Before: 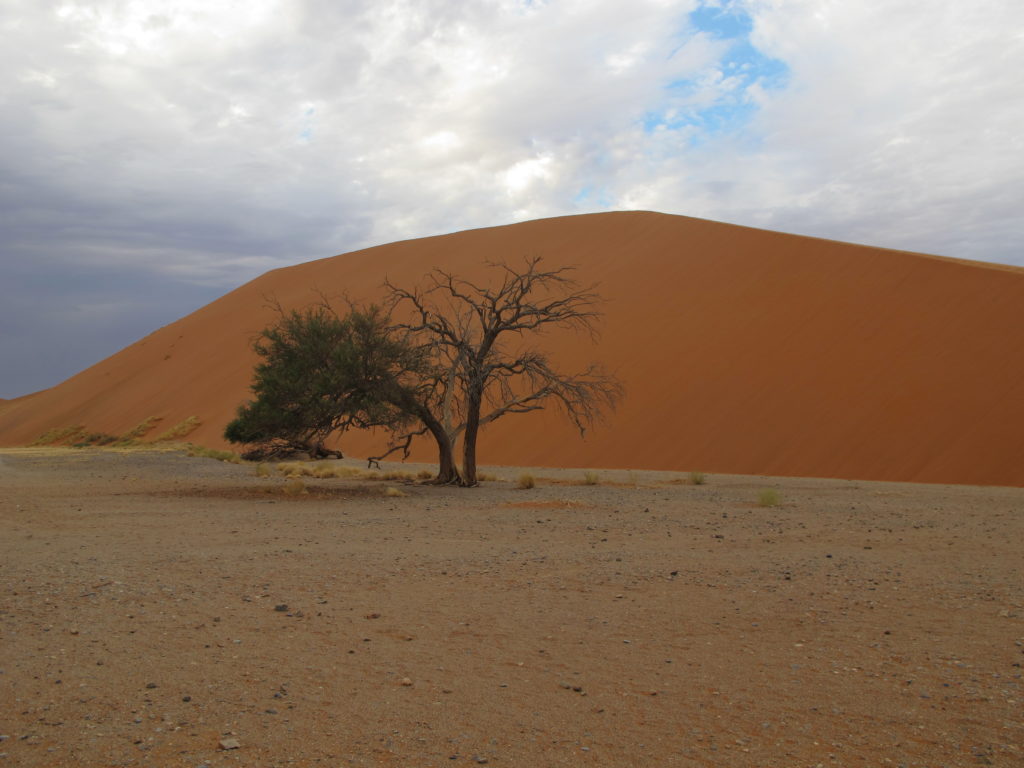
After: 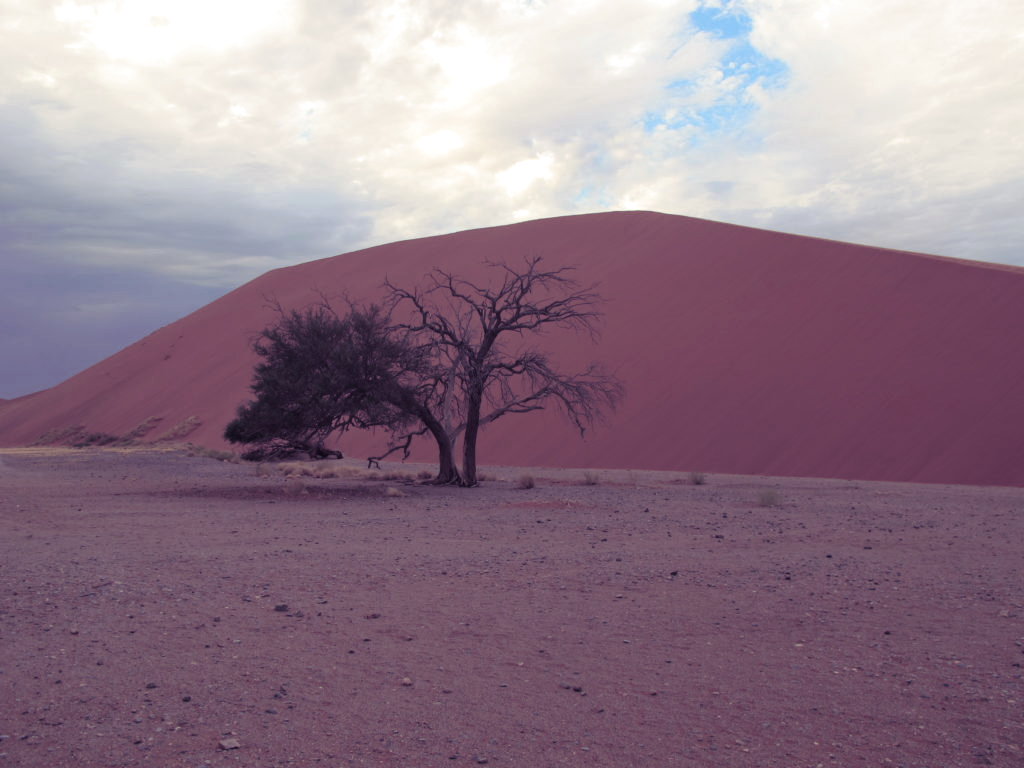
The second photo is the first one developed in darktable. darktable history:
exposure: exposure 0.207 EV, compensate highlight preservation false
split-toning: shadows › hue 255.6°, shadows › saturation 0.66, highlights › hue 43.2°, highlights › saturation 0.68, balance -50.1
